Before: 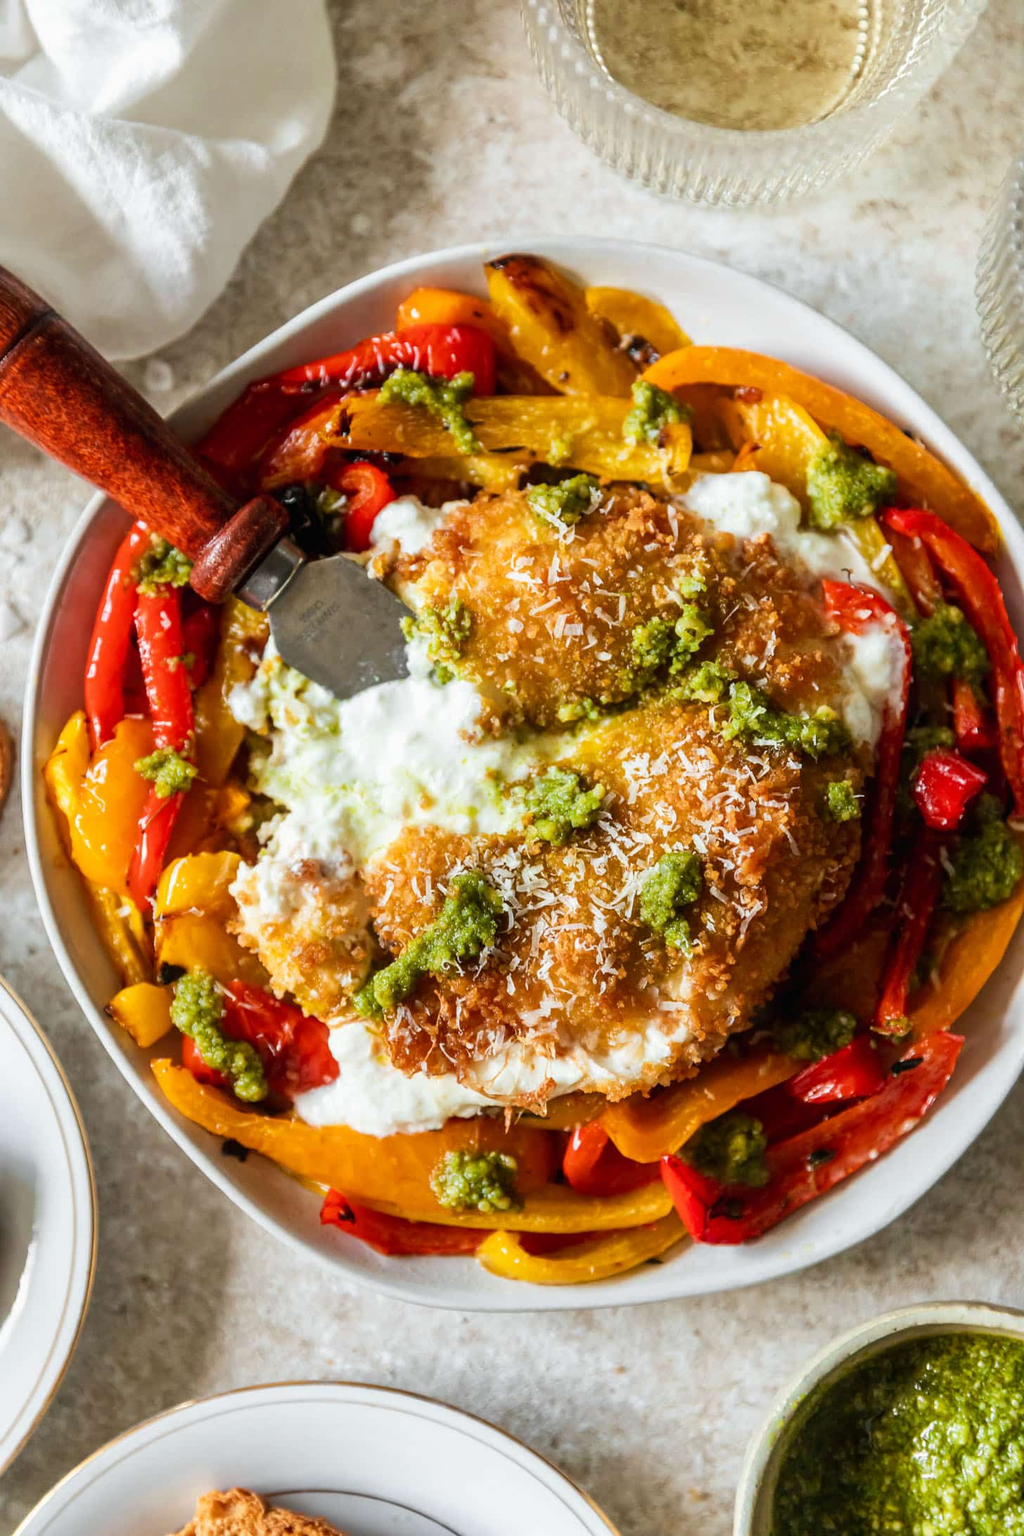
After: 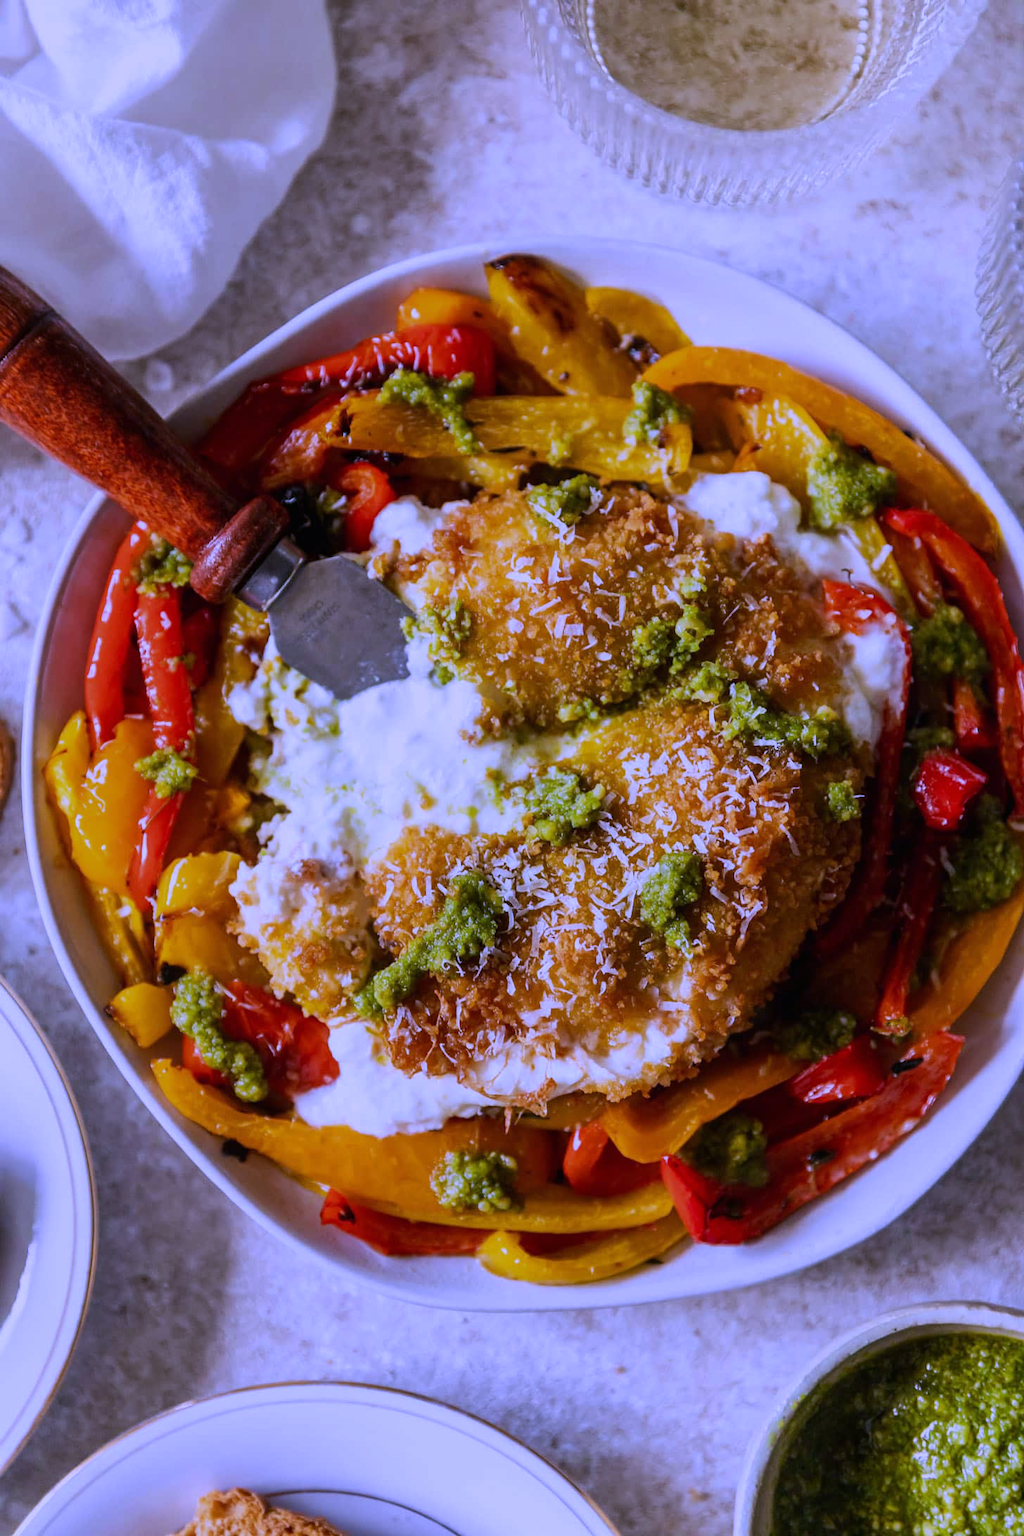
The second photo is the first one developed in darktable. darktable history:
exposure: black level correction 0, exposure -0.721 EV, compensate highlight preservation false
white balance: red 0.98, blue 1.61
